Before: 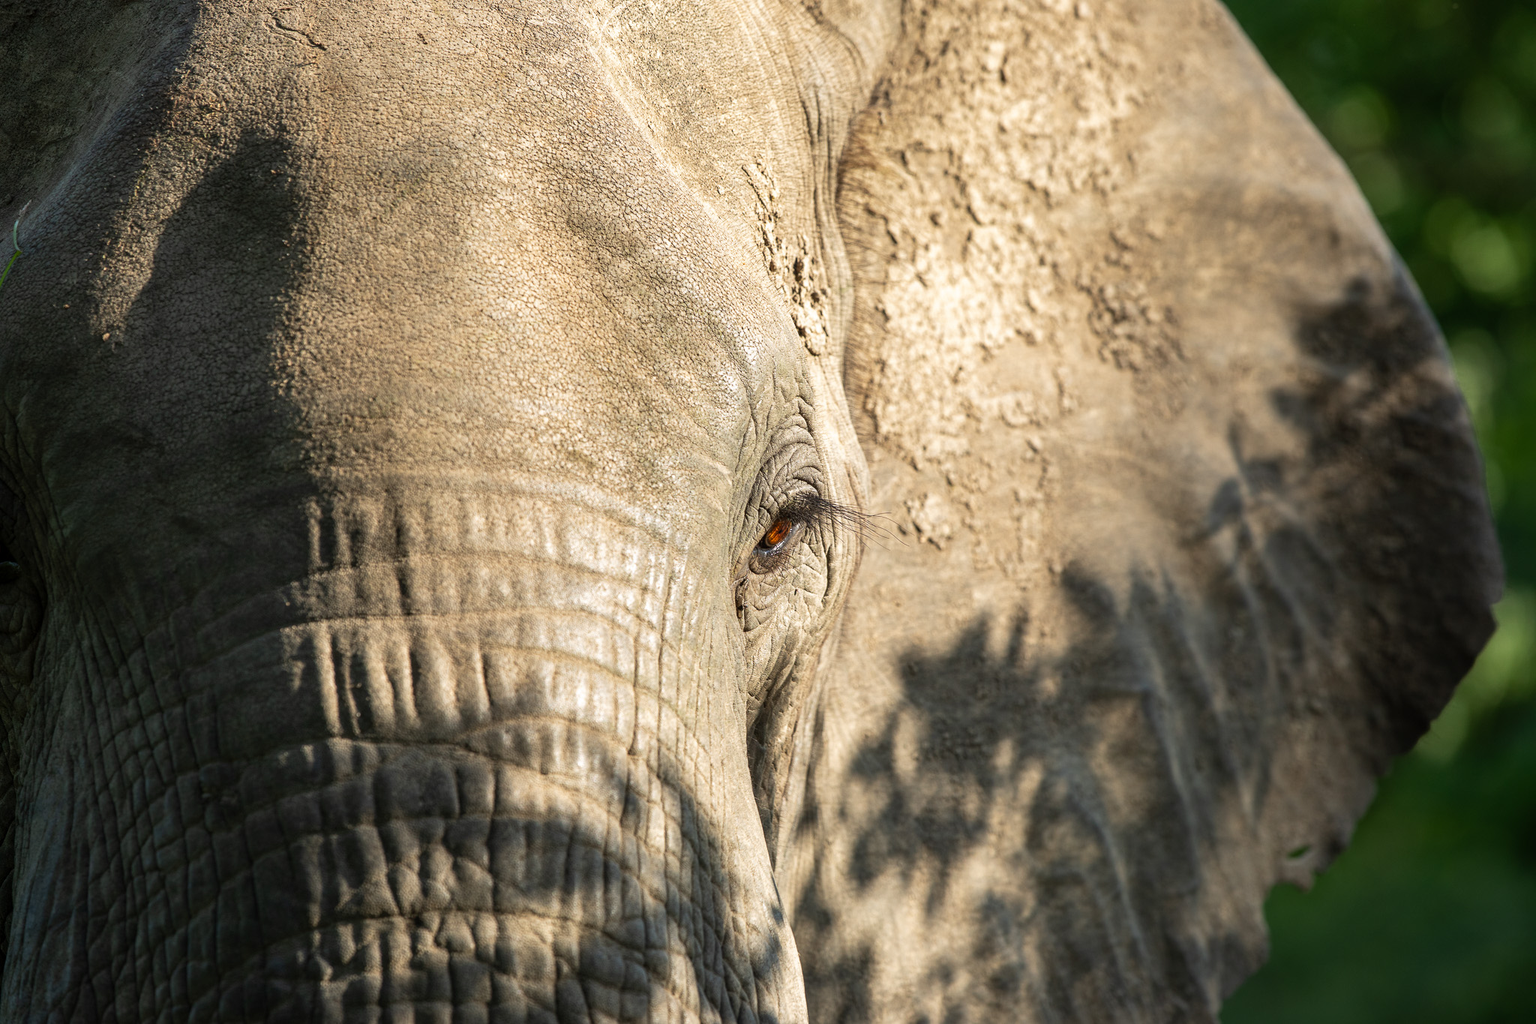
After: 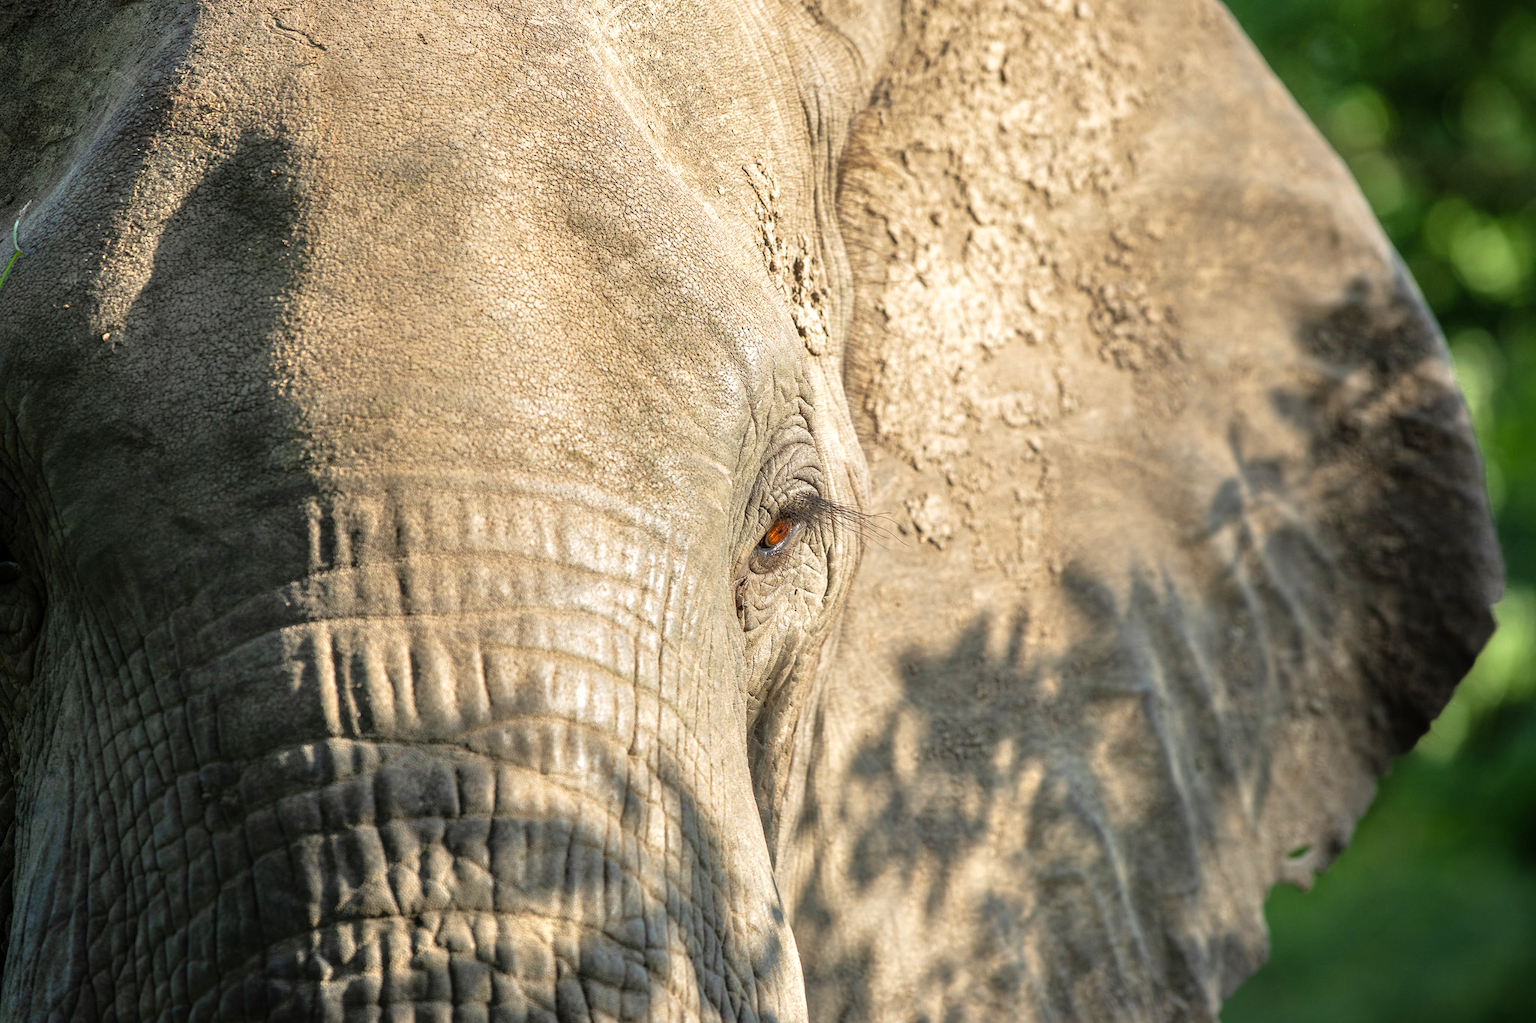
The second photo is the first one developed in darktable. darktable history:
tone equalizer: -7 EV 0.15 EV, -6 EV 0.6 EV, -5 EV 1.15 EV, -4 EV 1.33 EV, -3 EV 1.15 EV, -2 EV 0.6 EV, -1 EV 0.15 EV, mask exposure compensation -0.5 EV
sharpen: radius 2.883, amount 0.868, threshold 47.523
